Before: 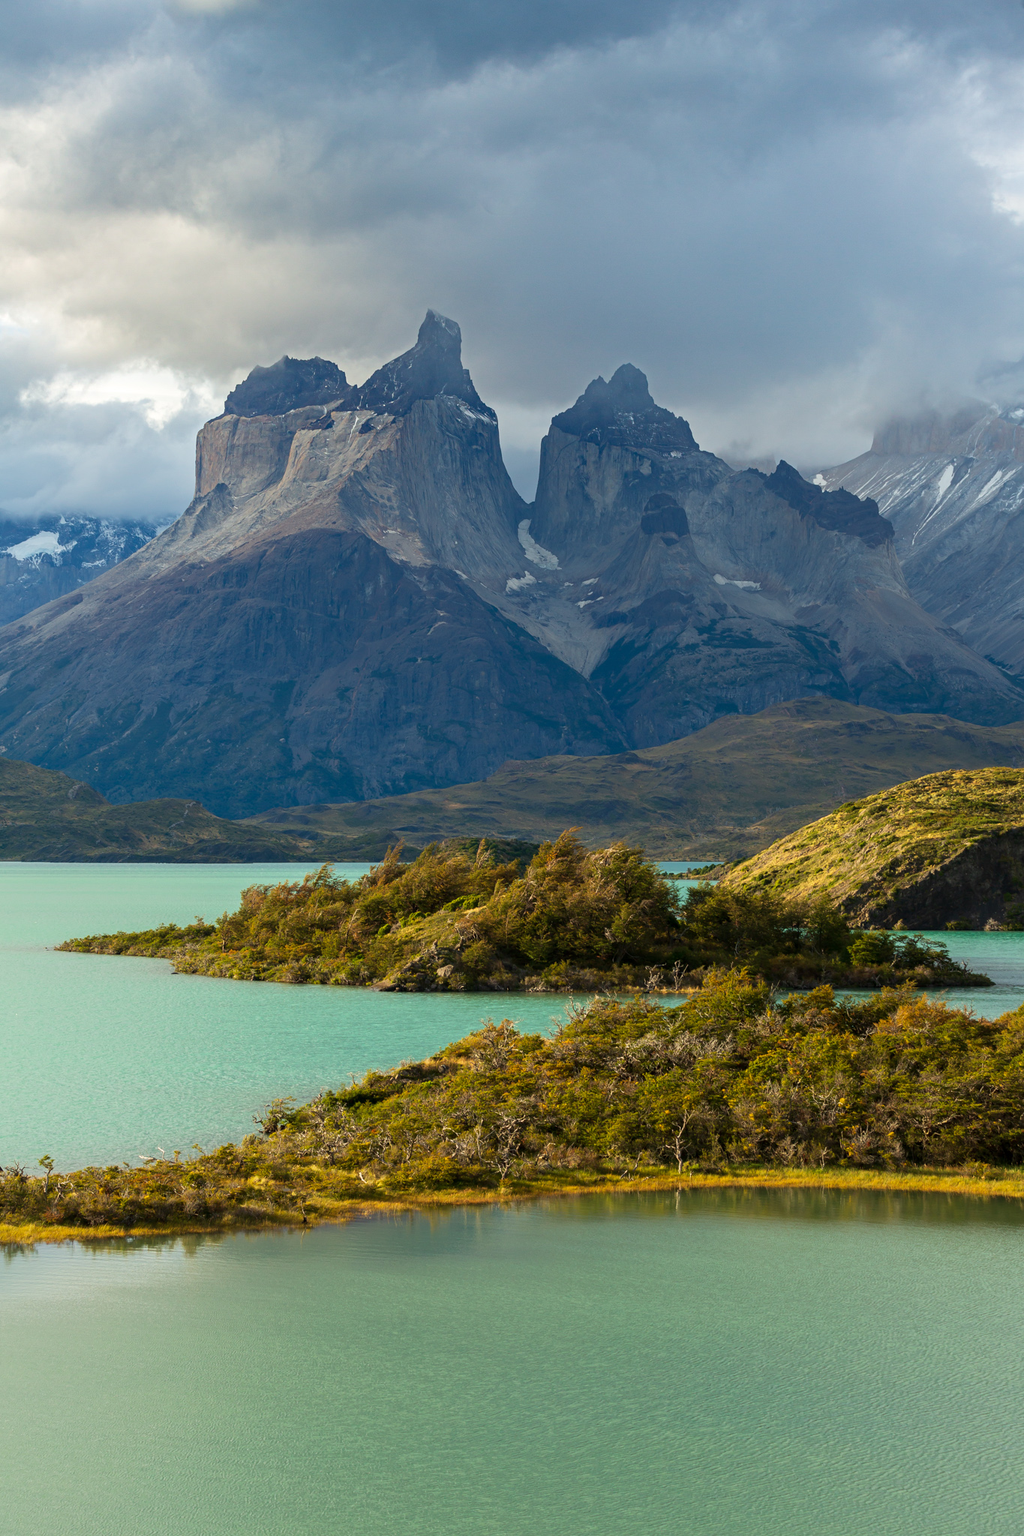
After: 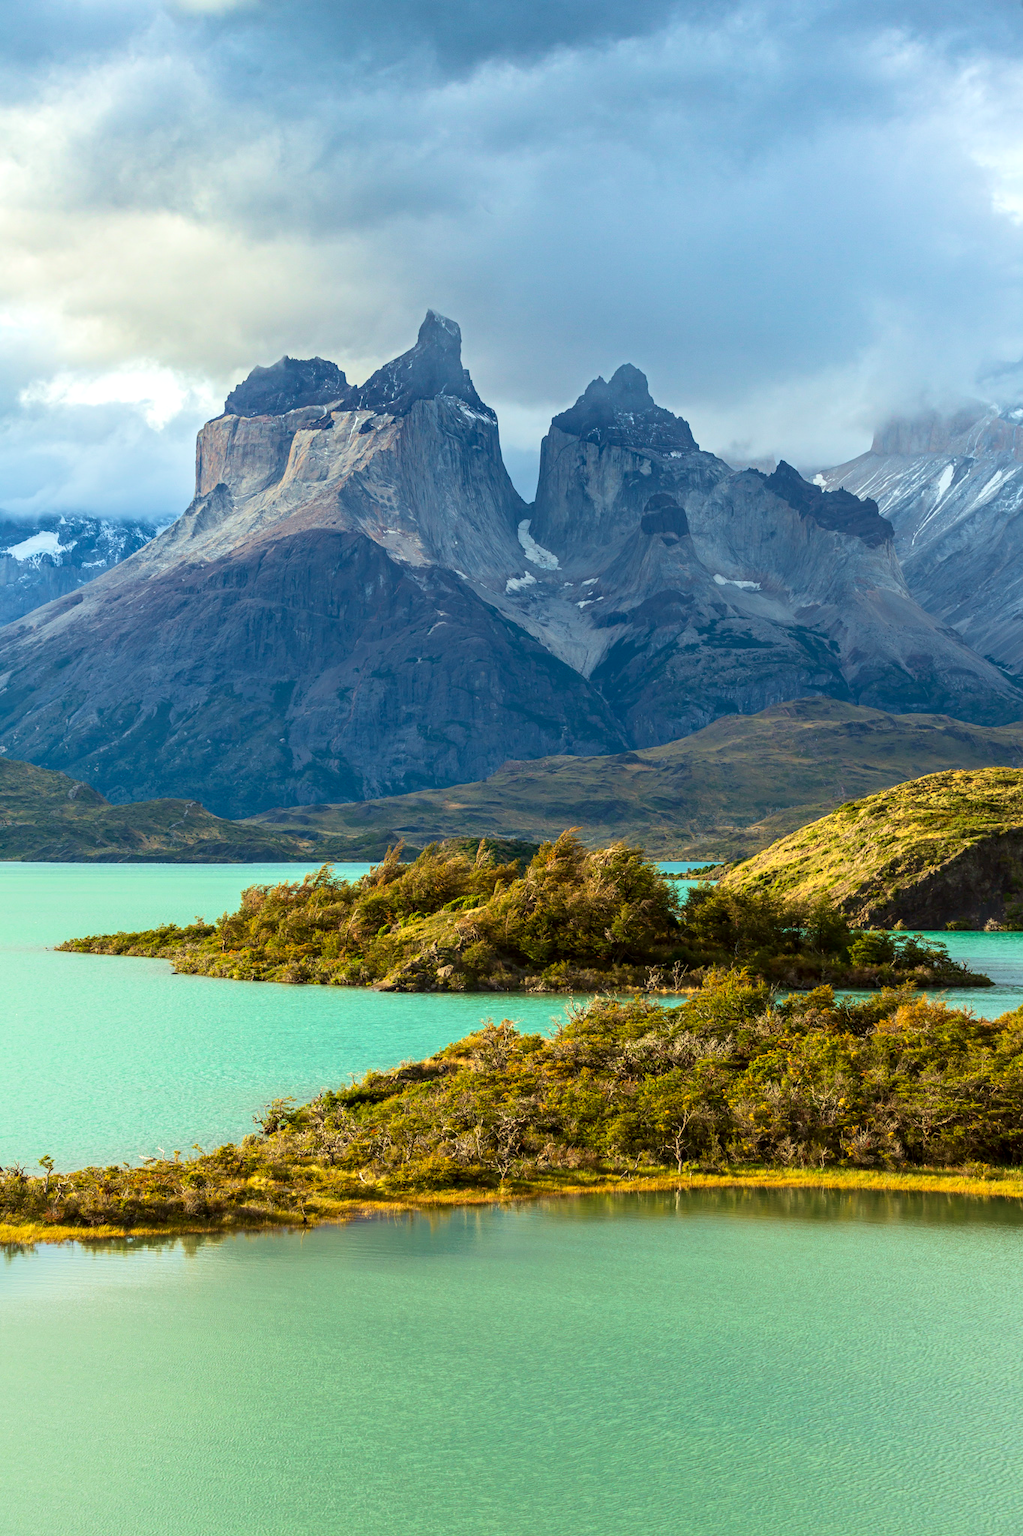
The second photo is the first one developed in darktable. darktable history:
contrast brightness saturation: contrast 0.196, brightness 0.159, saturation 0.218
color correction: highlights a* -2.78, highlights b* -2.06, shadows a* 2.19, shadows b* 2.71
local contrast: on, module defaults
velvia: on, module defaults
